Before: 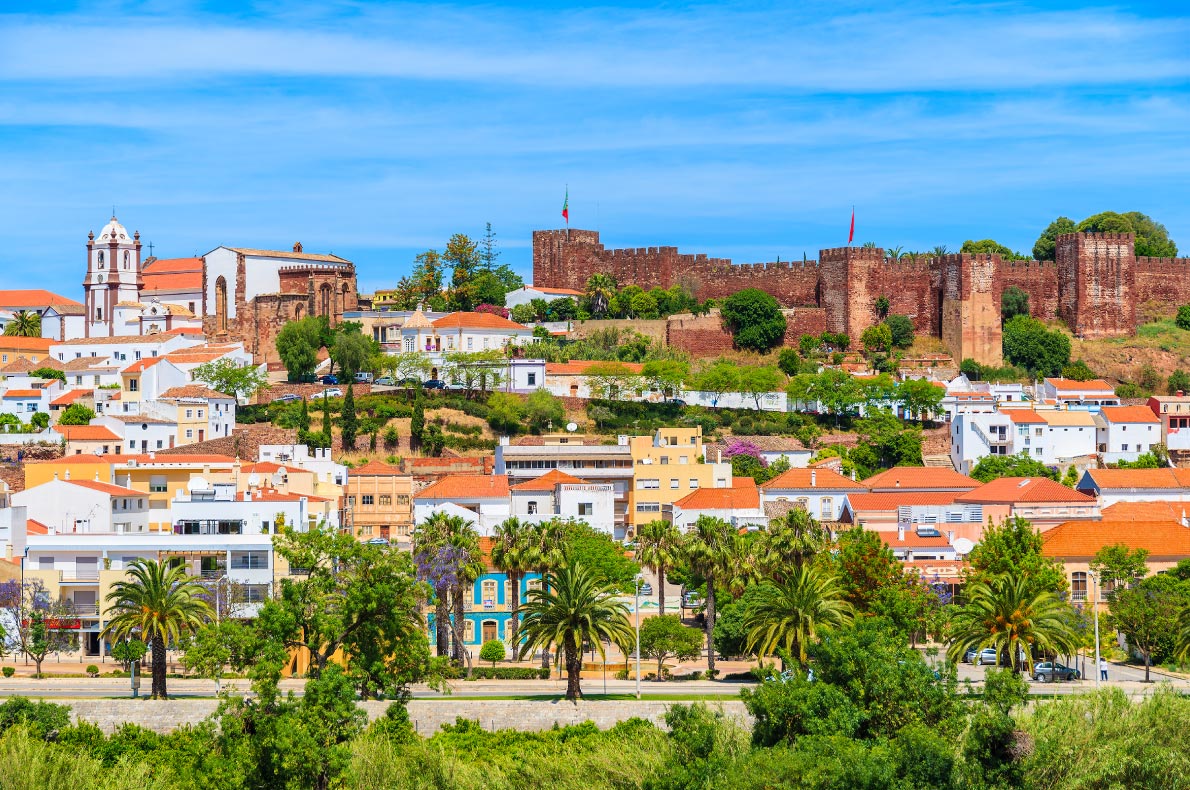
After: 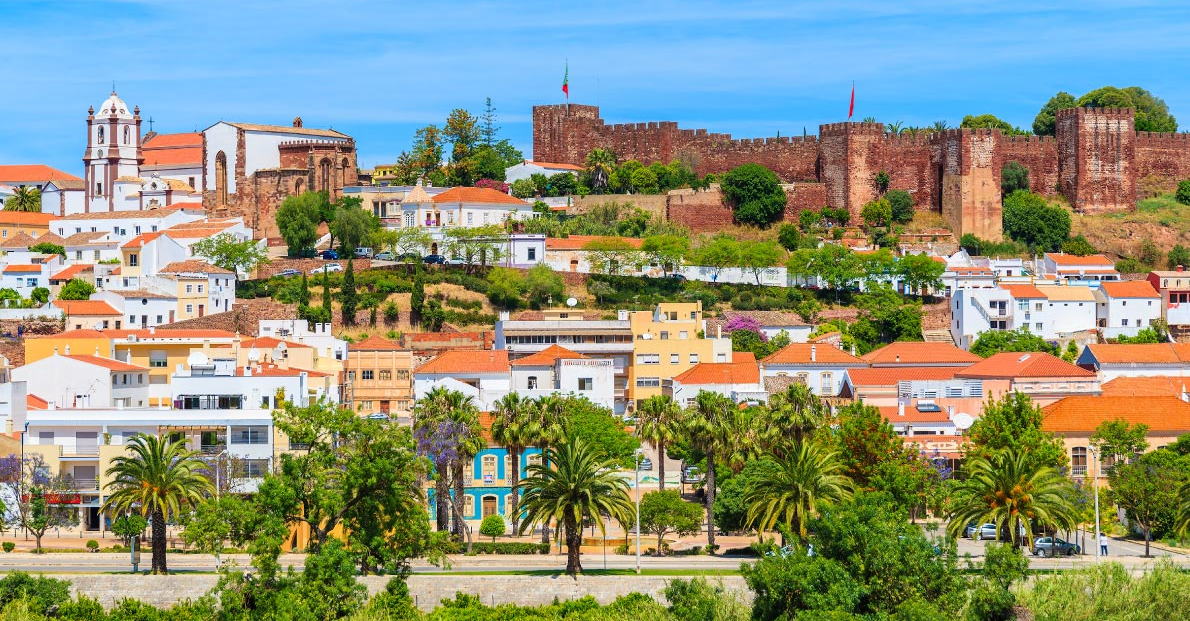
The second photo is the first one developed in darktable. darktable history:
crop and rotate: top 15.862%, bottom 5.433%
